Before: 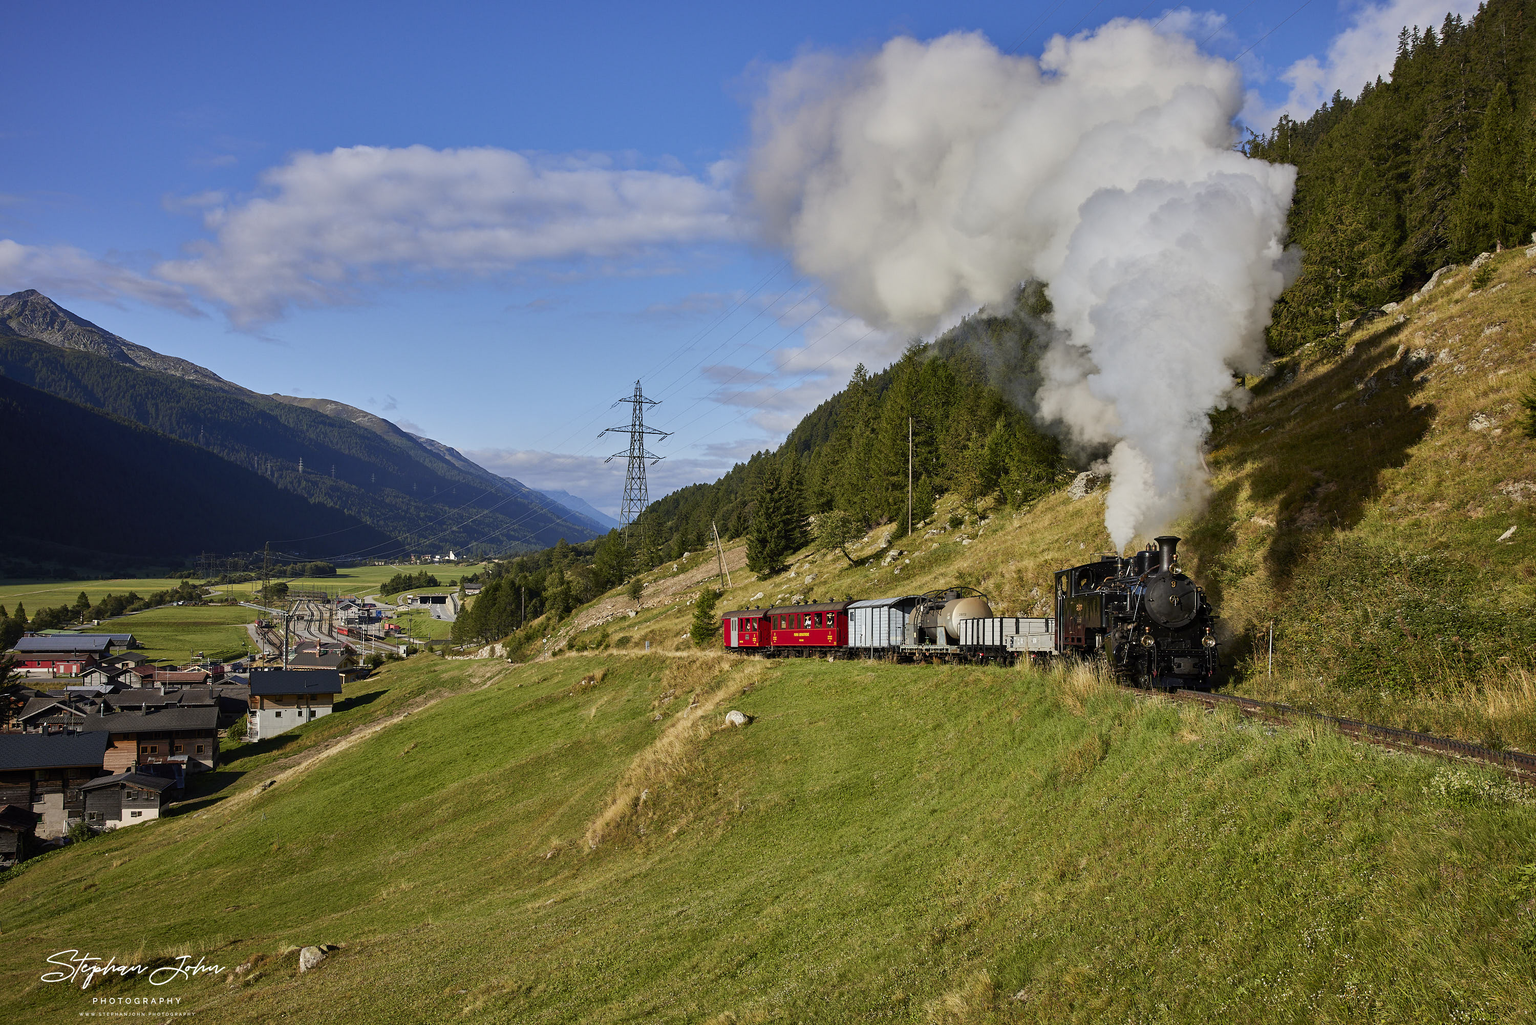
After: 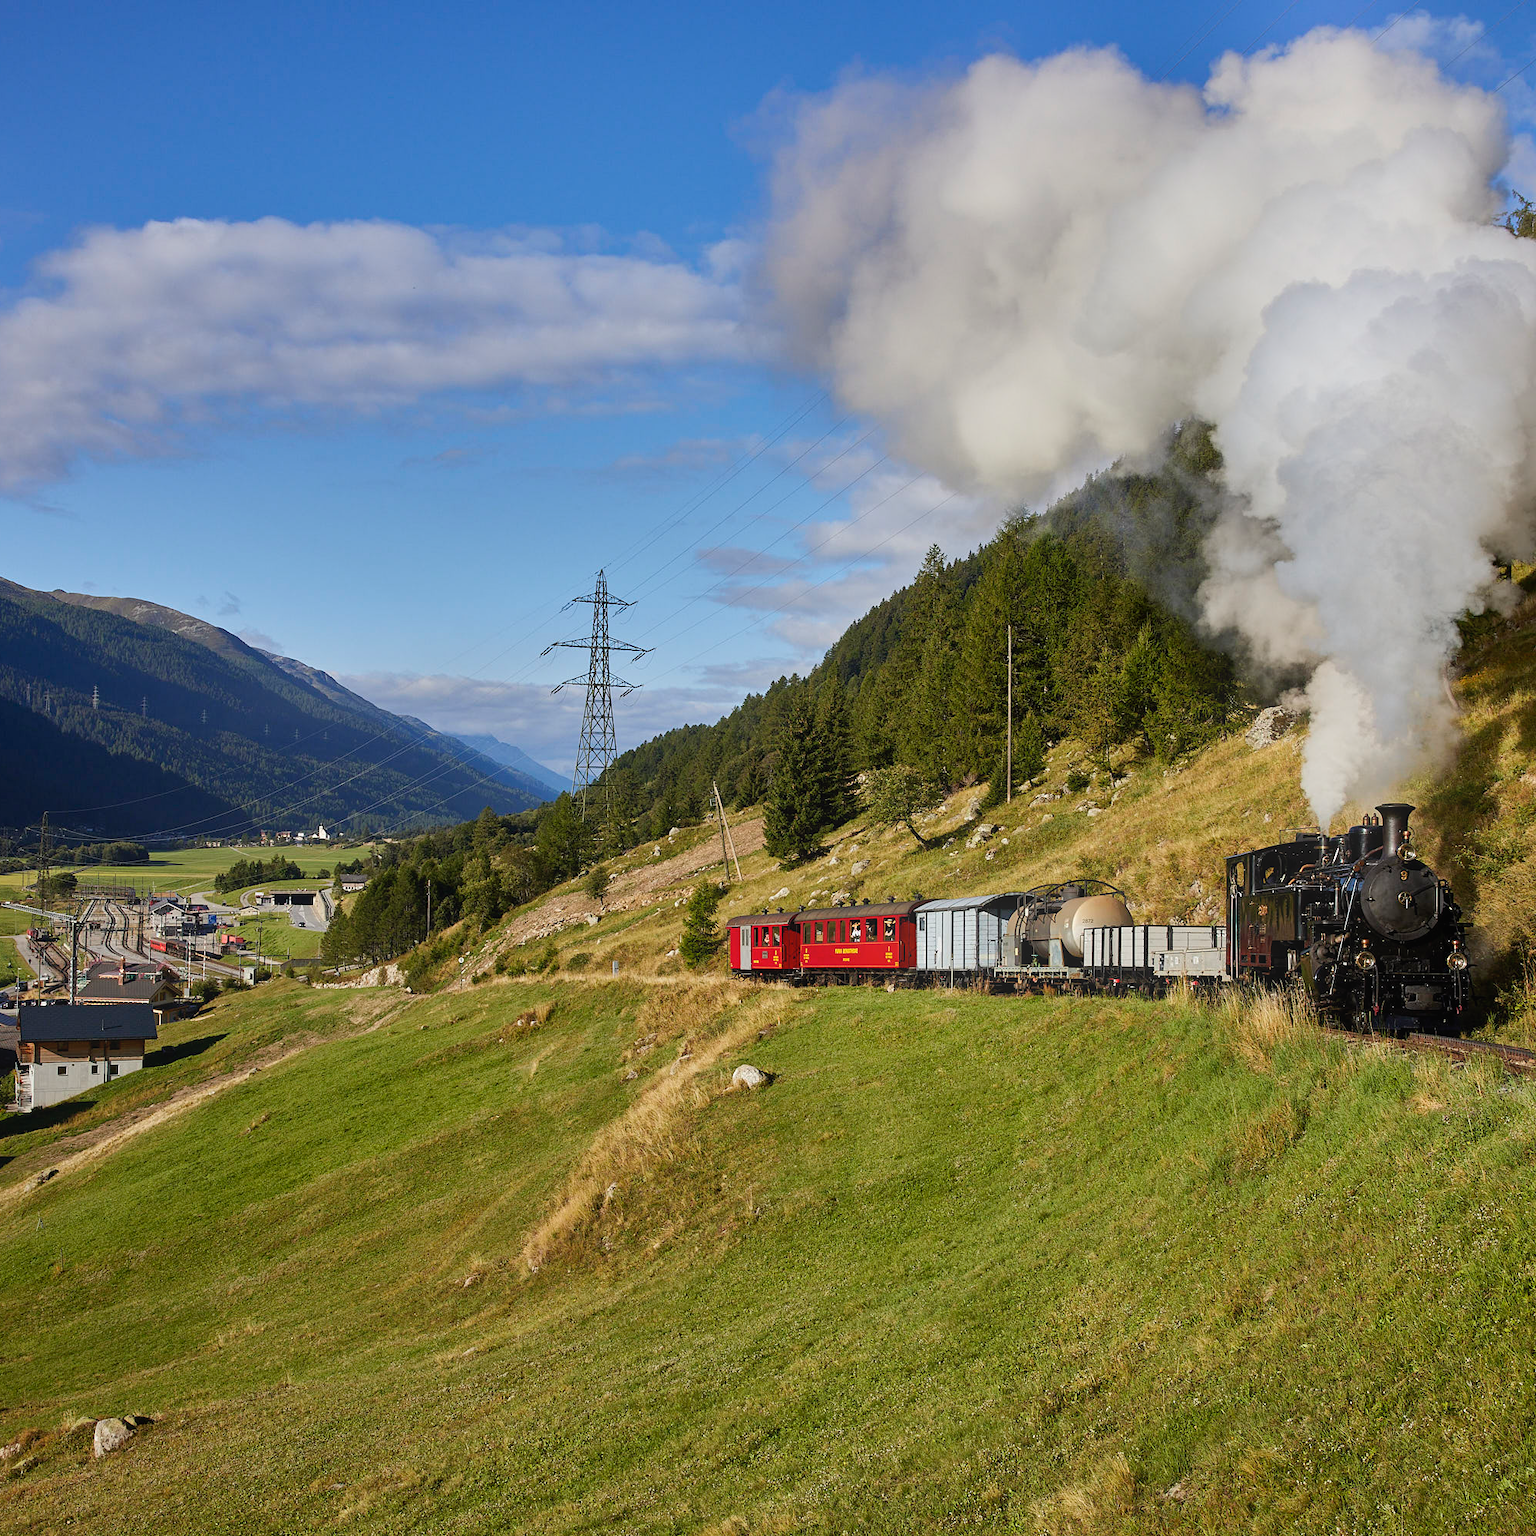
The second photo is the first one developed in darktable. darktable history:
shadows and highlights: shadows 25, highlights -25
bloom: on, module defaults
crop and rotate: left 15.446%, right 17.836%
